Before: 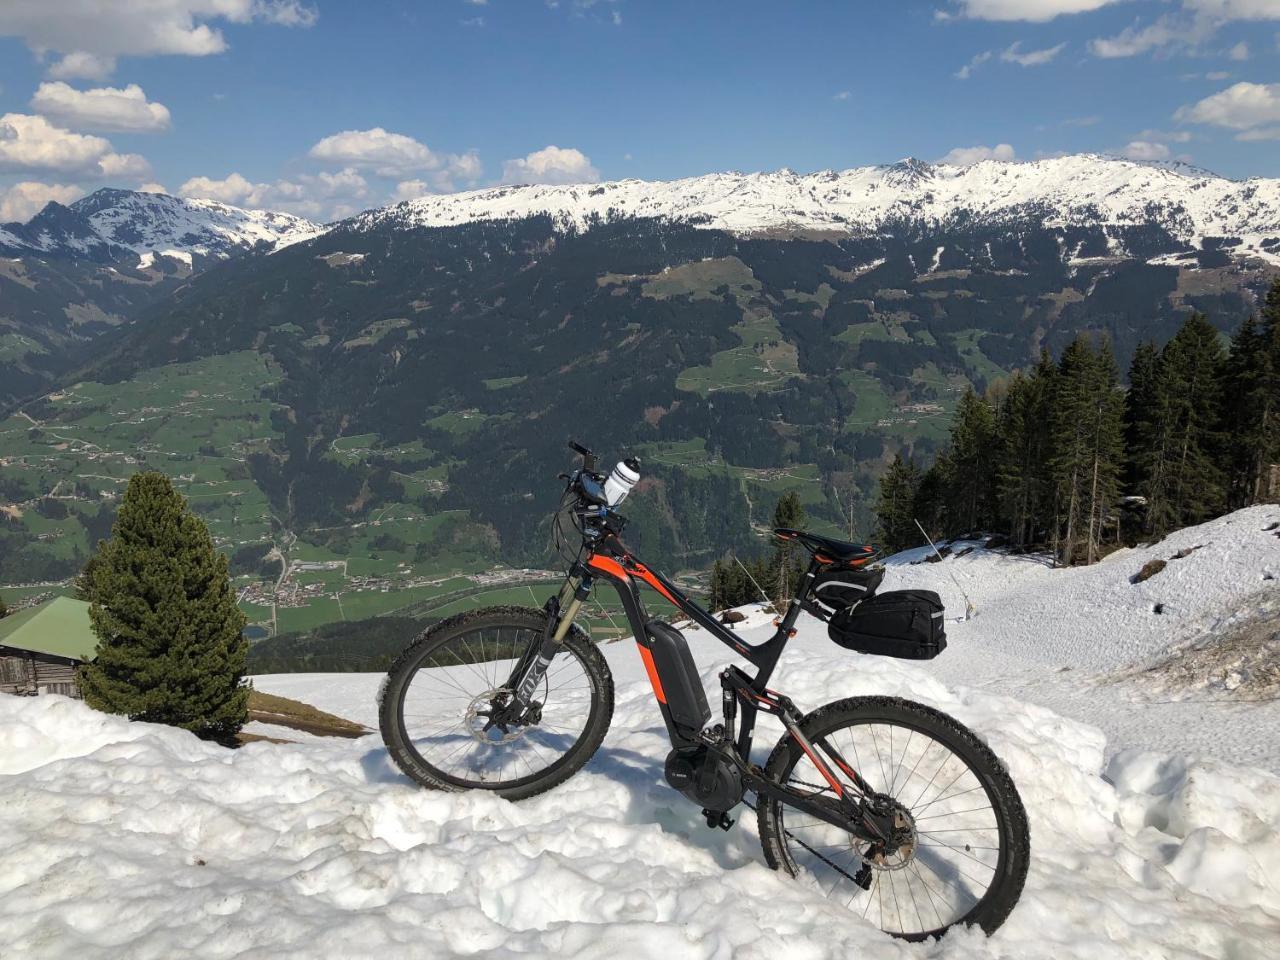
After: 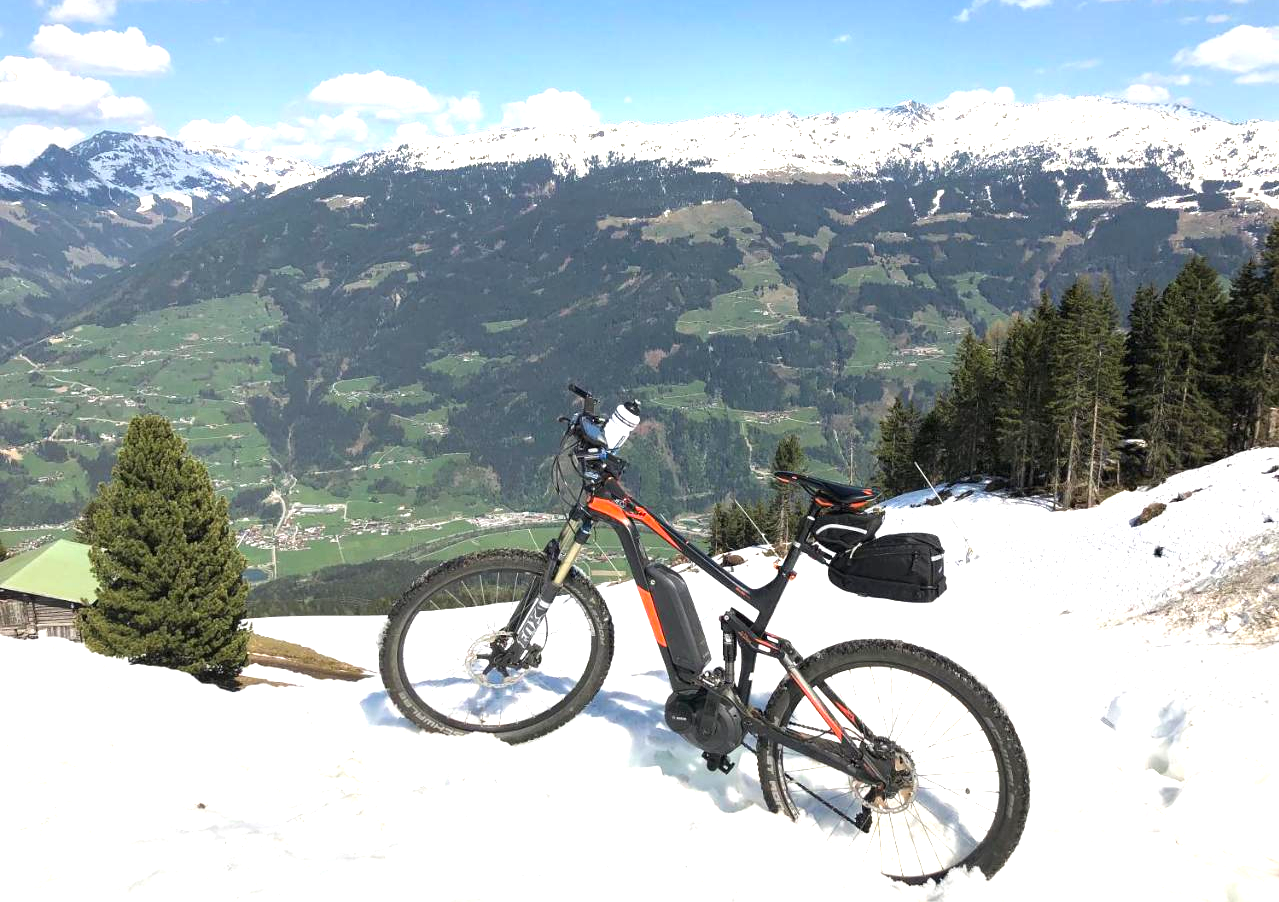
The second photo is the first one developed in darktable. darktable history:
exposure: black level correction 0, exposure 1.367 EV, compensate highlight preservation false
crop and rotate: top 6.034%
